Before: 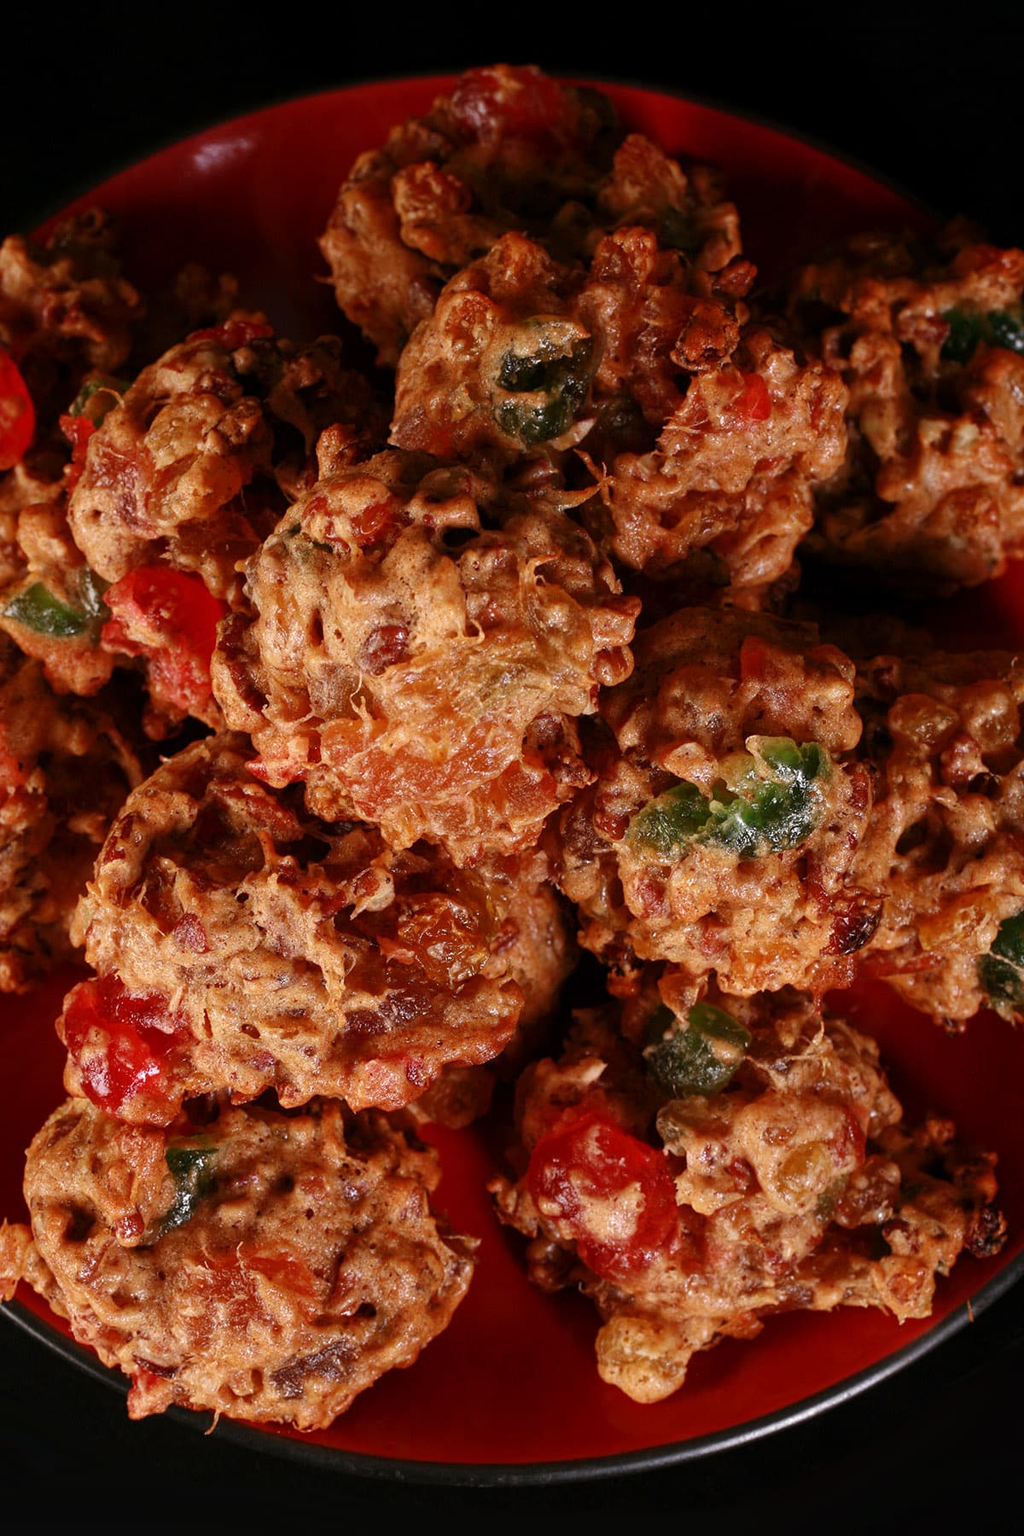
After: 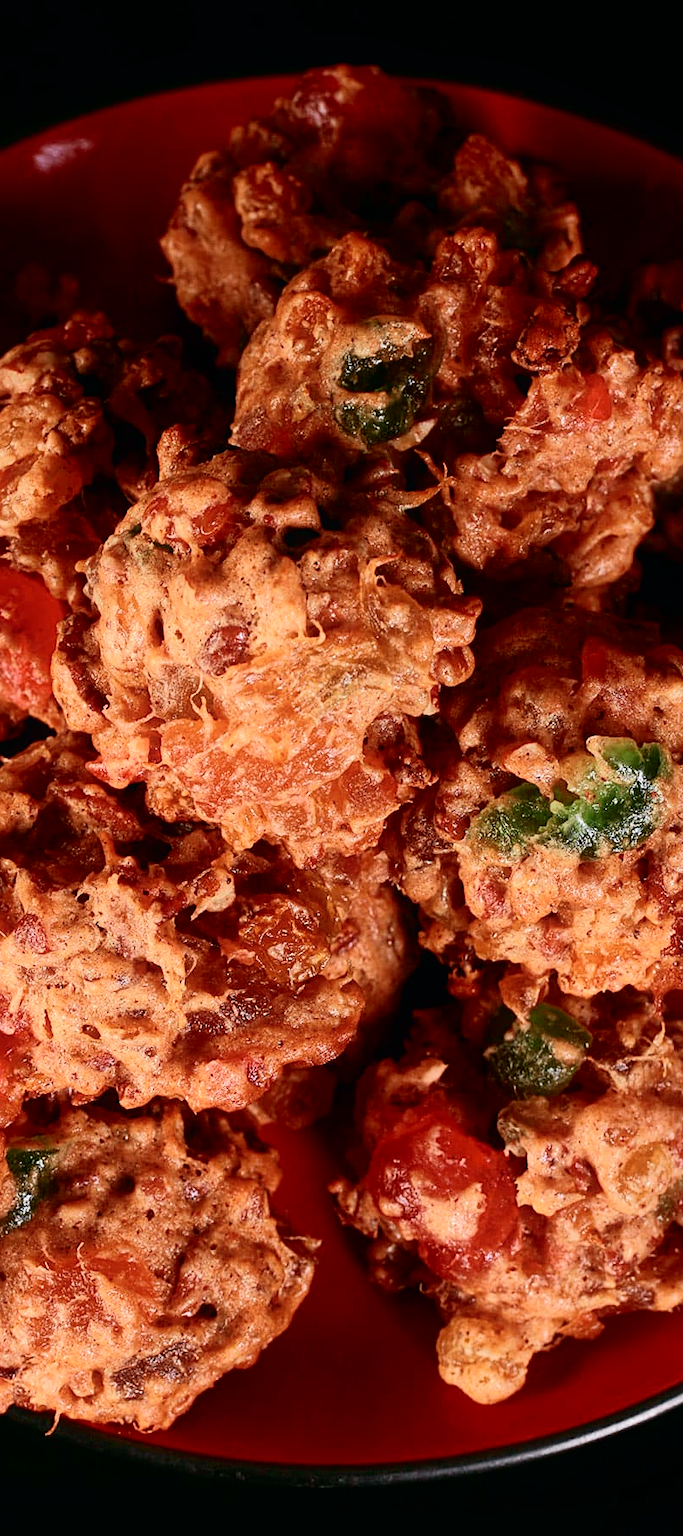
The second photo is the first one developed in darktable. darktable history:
crop and rotate: left 15.587%, right 17.714%
sharpen: amount 0.216
contrast equalizer: y [[0.5, 0.488, 0.462, 0.461, 0.491, 0.5], [0.5 ×6], [0.5 ×6], [0 ×6], [0 ×6]]
tone curve: curves: ch0 [(0, 0) (0.037, 0.011) (0.135, 0.093) (0.266, 0.281) (0.461, 0.555) (0.581, 0.716) (0.675, 0.793) (0.767, 0.849) (0.91, 0.924) (1, 0.979)]; ch1 [(0, 0) (0.292, 0.278) (0.431, 0.418) (0.493, 0.479) (0.506, 0.5) (0.532, 0.537) (0.562, 0.581) (0.641, 0.663) (0.754, 0.76) (1, 1)]; ch2 [(0, 0) (0.294, 0.3) (0.361, 0.372) (0.429, 0.445) (0.478, 0.486) (0.502, 0.498) (0.518, 0.522) (0.531, 0.549) (0.561, 0.59) (0.64, 0.655) (0.693, 0.706) (0.845, 0.833) (1, 0.951)], color space Lab, independent channels, preserve colors none
